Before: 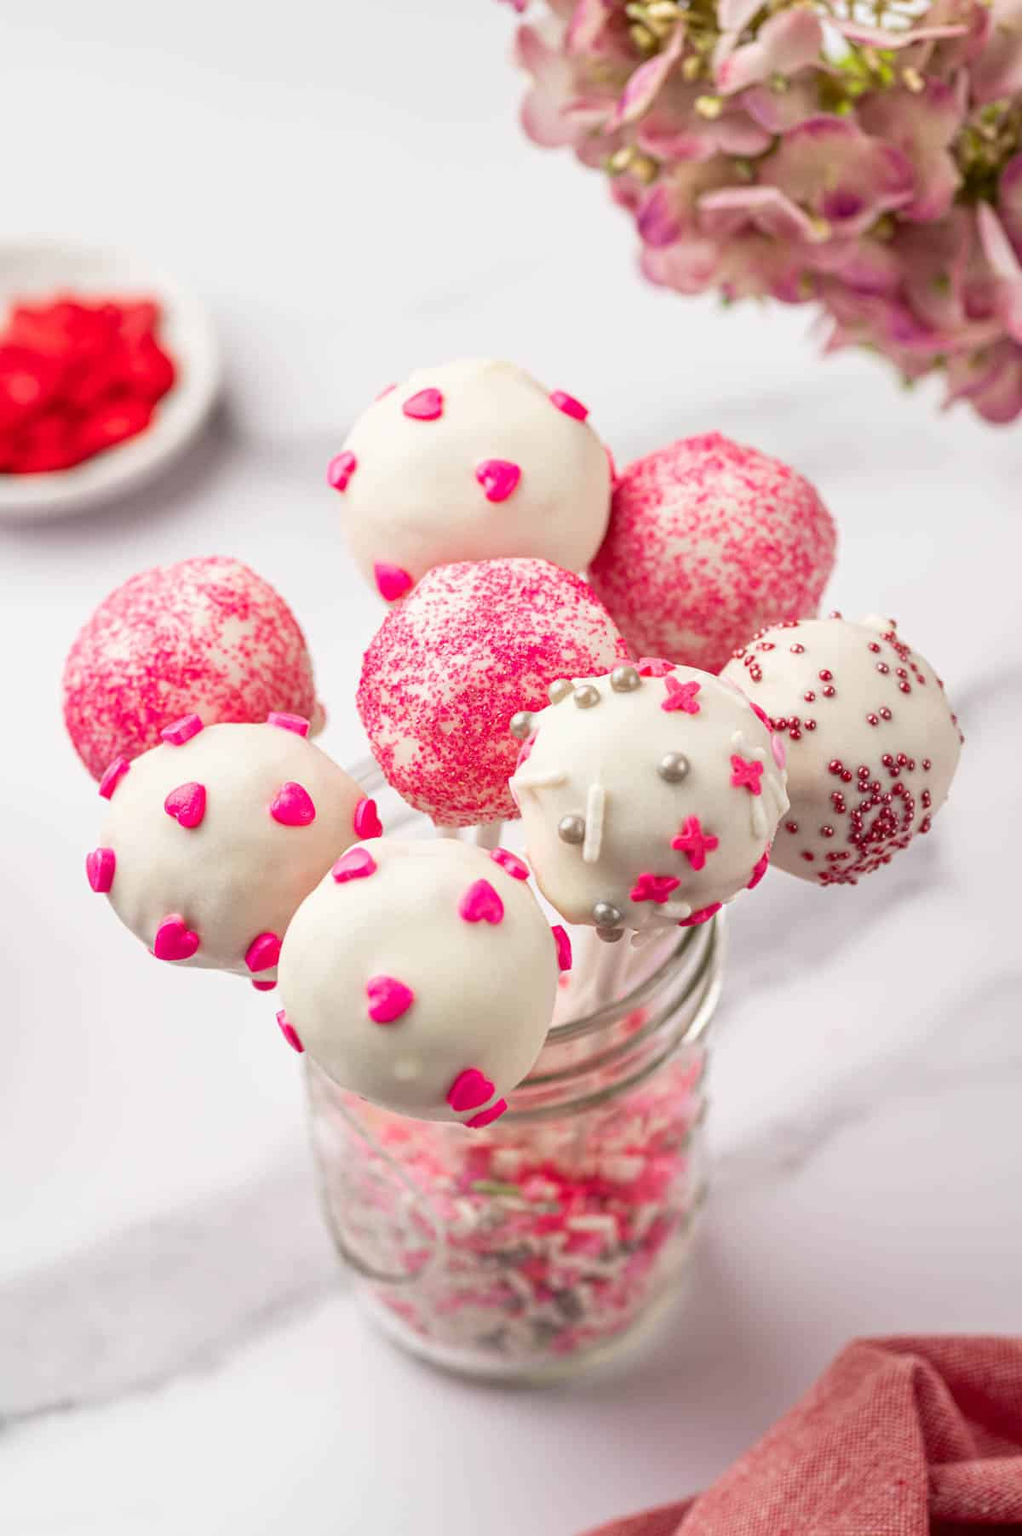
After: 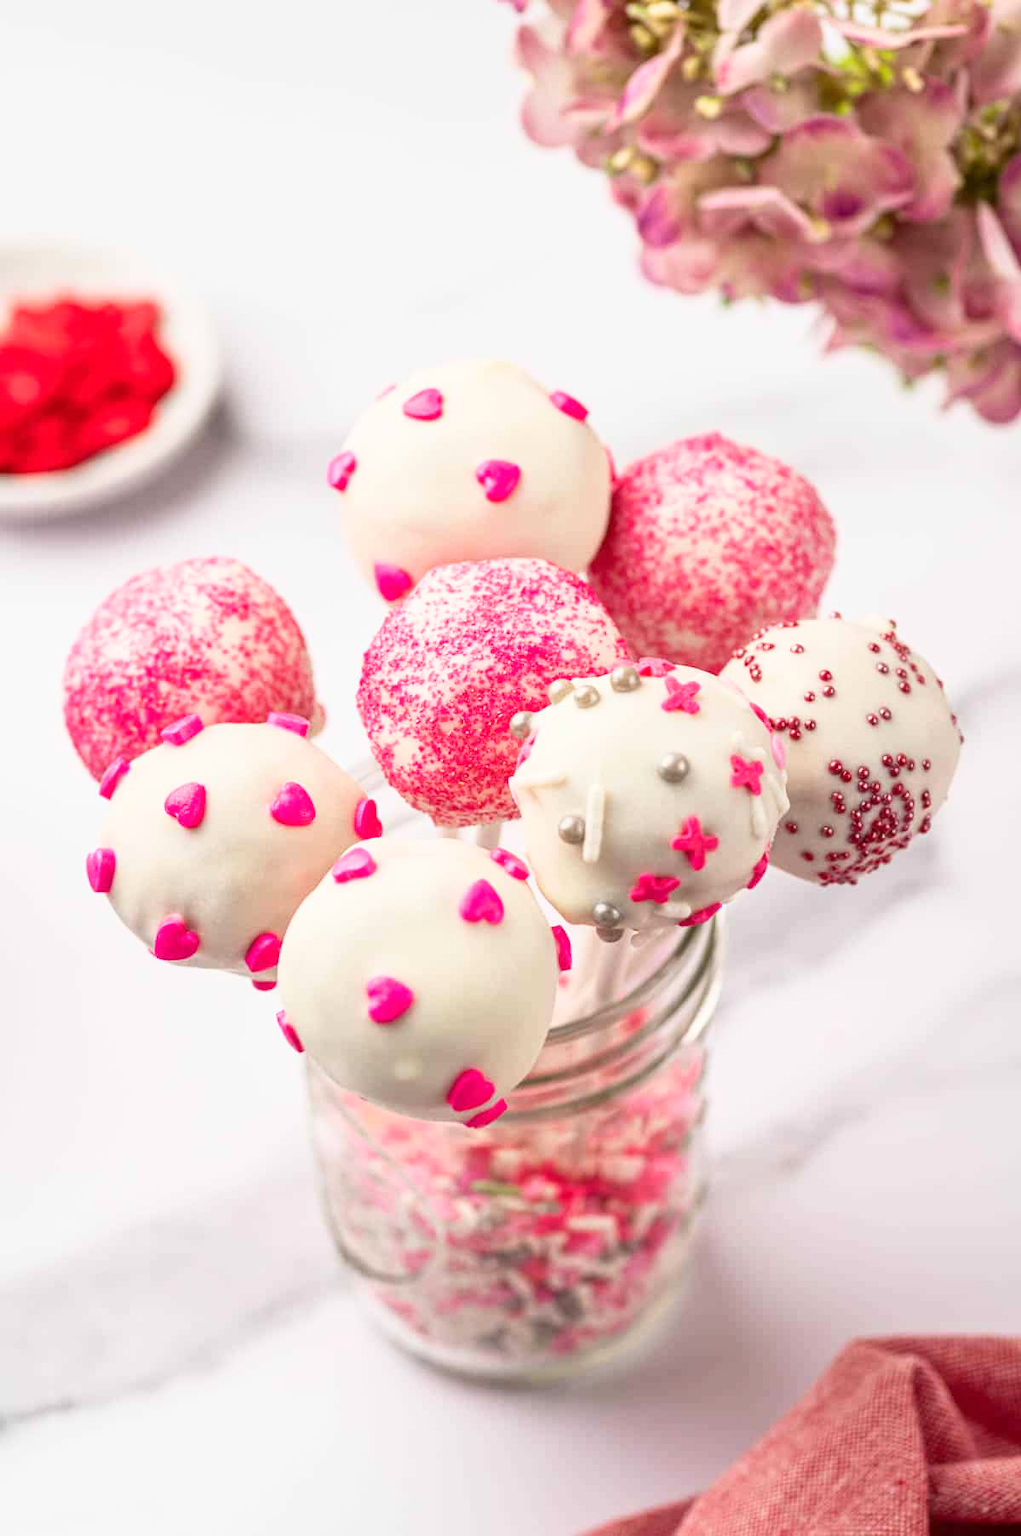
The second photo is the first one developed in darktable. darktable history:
base curve: curves: ch0 [(0, 0) (0.666, 0.806) (1, 1)]
exposure: compensate highlight preservation false
